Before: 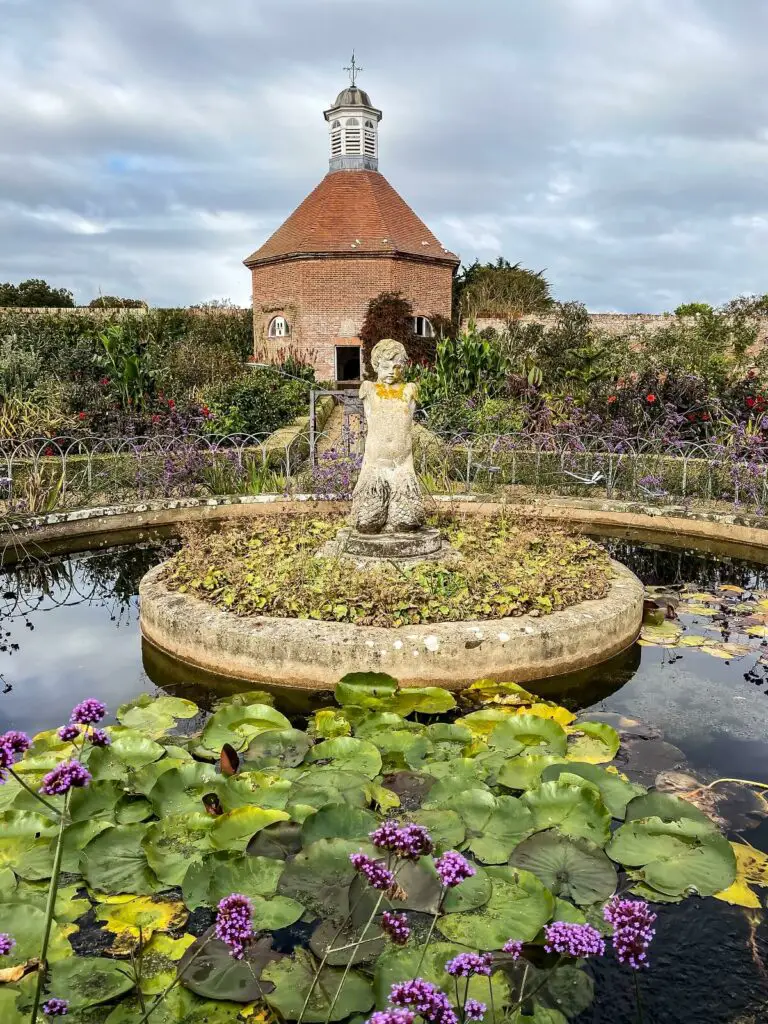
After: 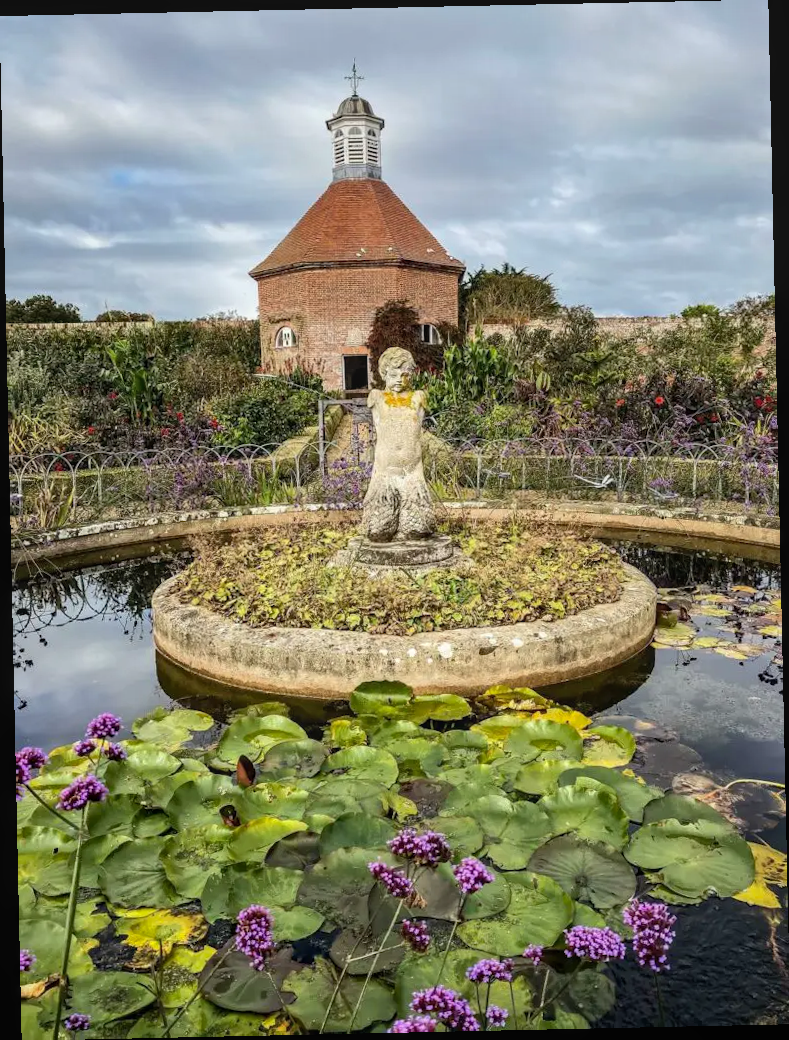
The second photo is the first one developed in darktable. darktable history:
tone equalizer: on, module defaults
local contrast: detail 110%
rotate and perspective: rotation -1.24°, automatic cropping off
